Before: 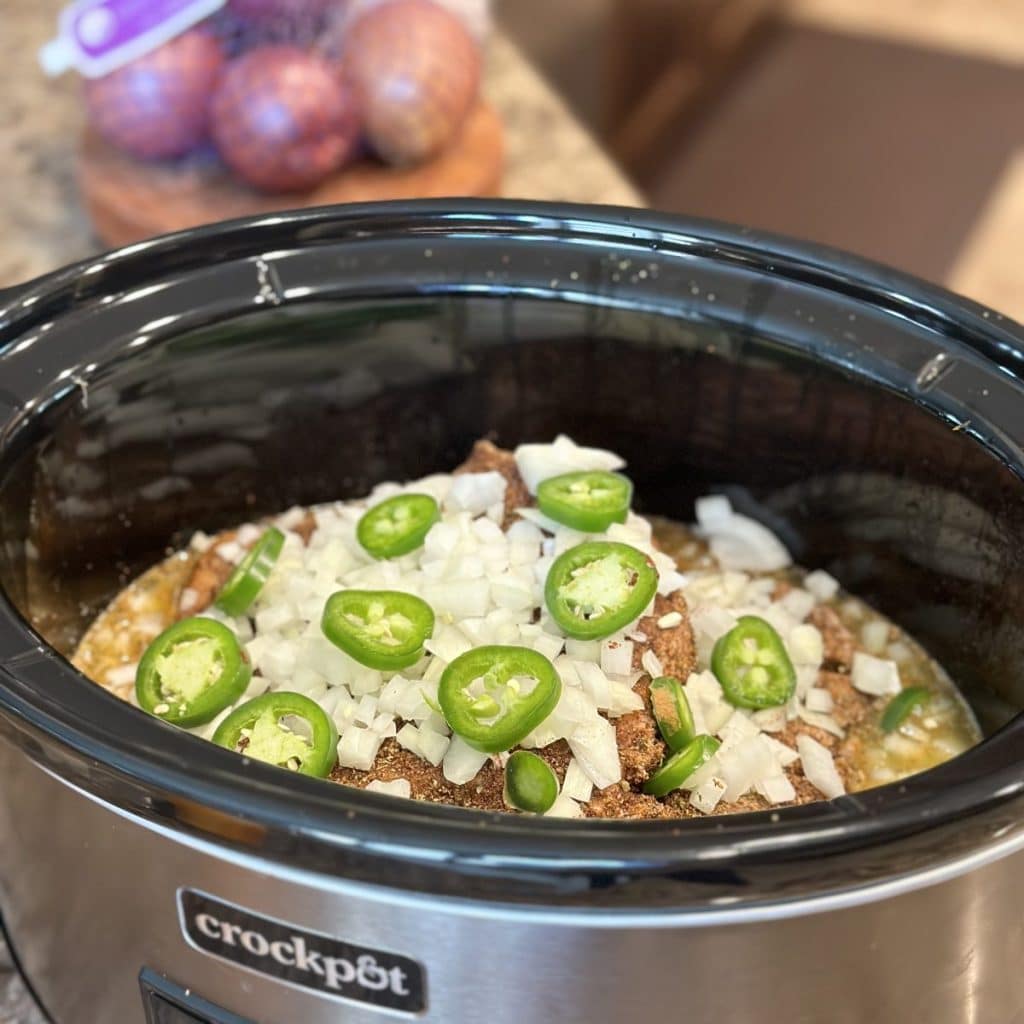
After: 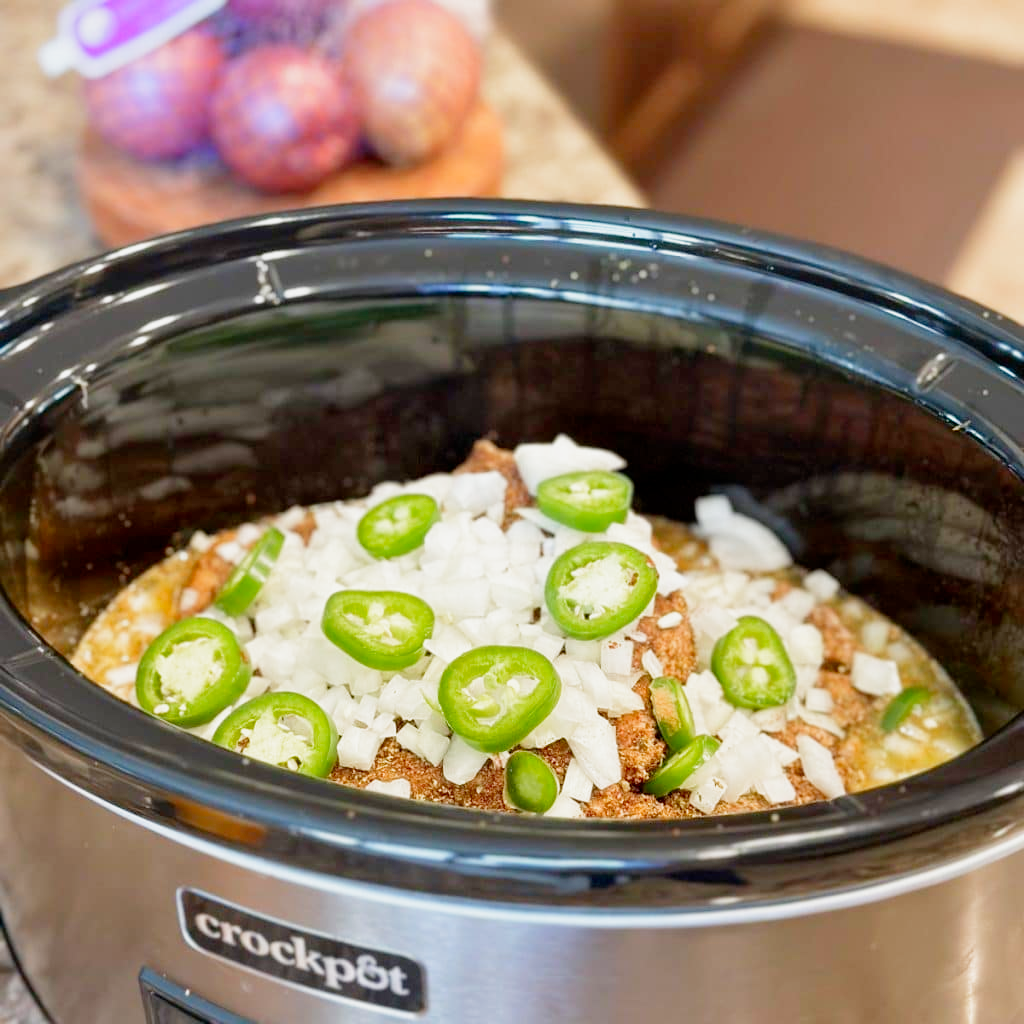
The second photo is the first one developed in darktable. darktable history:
filmic rgb: middle gray luminance 18.36%, black relative exposure -8.92 EV, white relative exposure 3.74 EV, target black luminance 0%, hardness 4.85, latitude 67.75%, contrast 0.952, highlights saturation mix 20.05%, shadows ↔ highlights balance 20.76%, preserve chrominance no, color science v5 (2021)
exposure: black level correction 0, exposure 0.695 EV, compensate exposure bias true, compensate highlight preservation false
